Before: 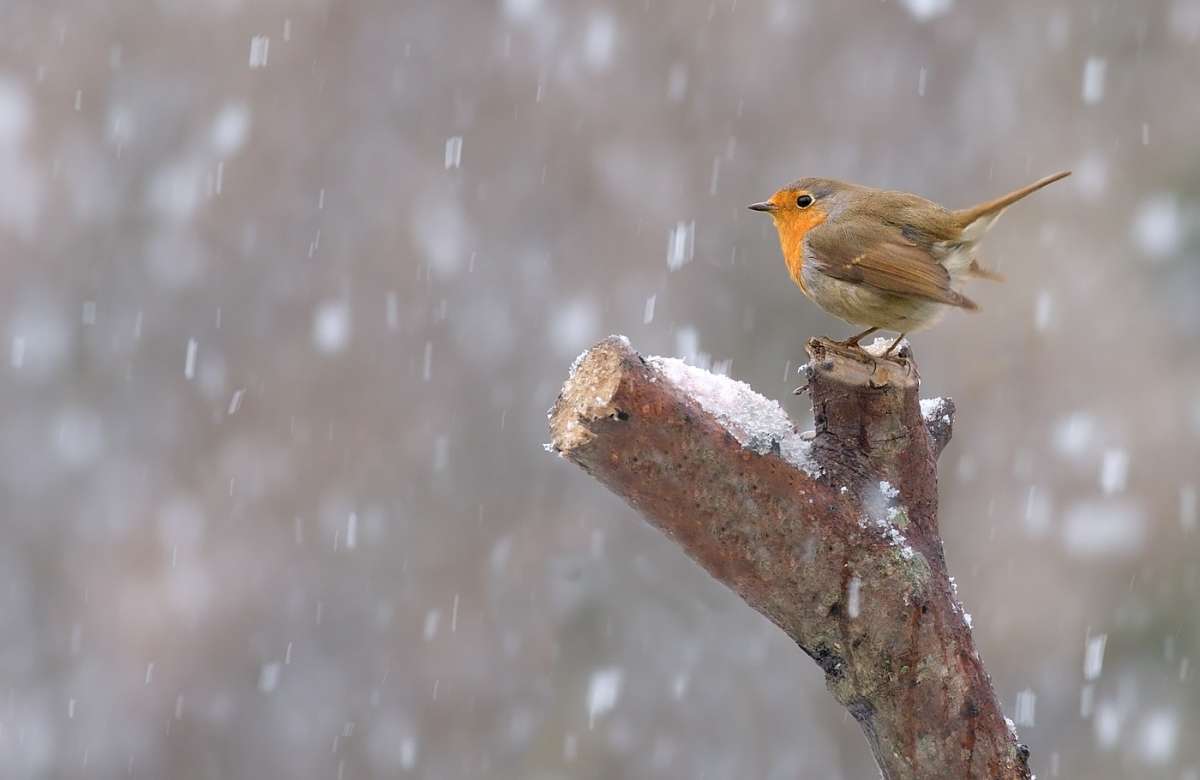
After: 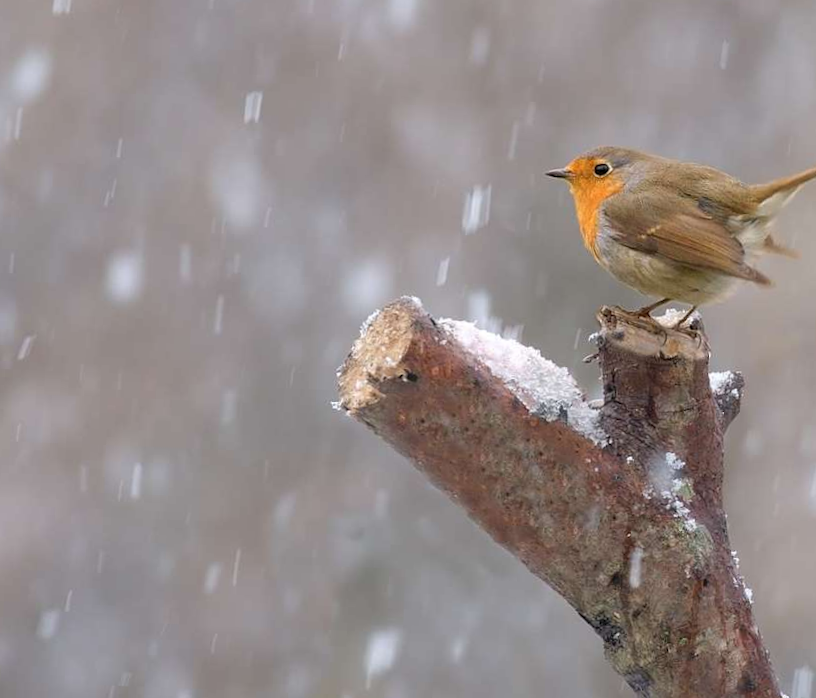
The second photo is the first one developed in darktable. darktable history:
rotate and perspective: rotation -1°, crop left 0.011, crop right 0.989, crop top 0.025, crop bottom 0.975
crop and rotate: angle -3.27°, left 14.277%, top 0.028%, right 10.766%, bottom 0.028%
